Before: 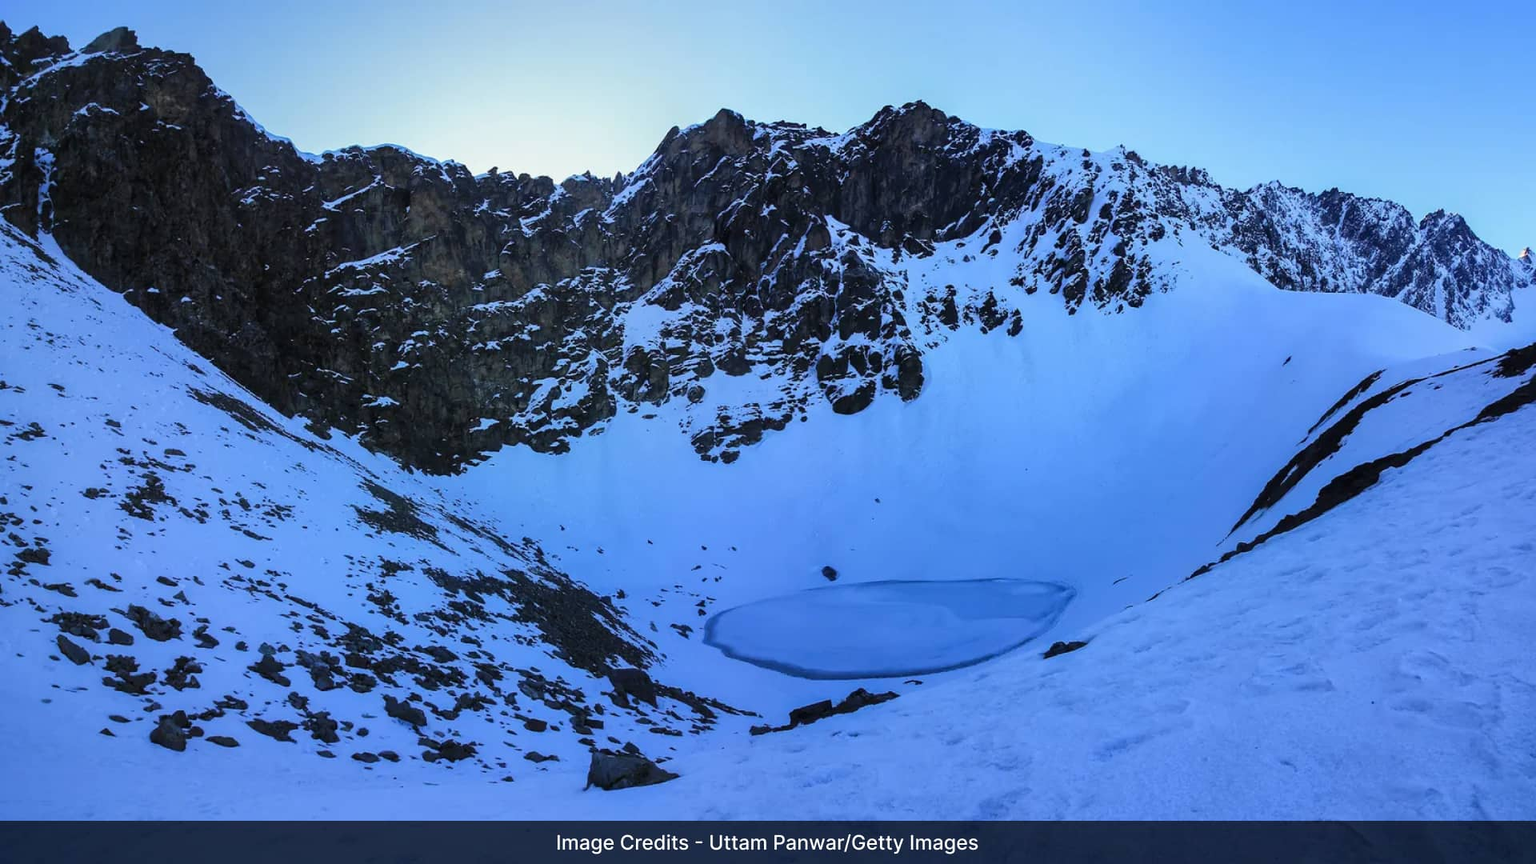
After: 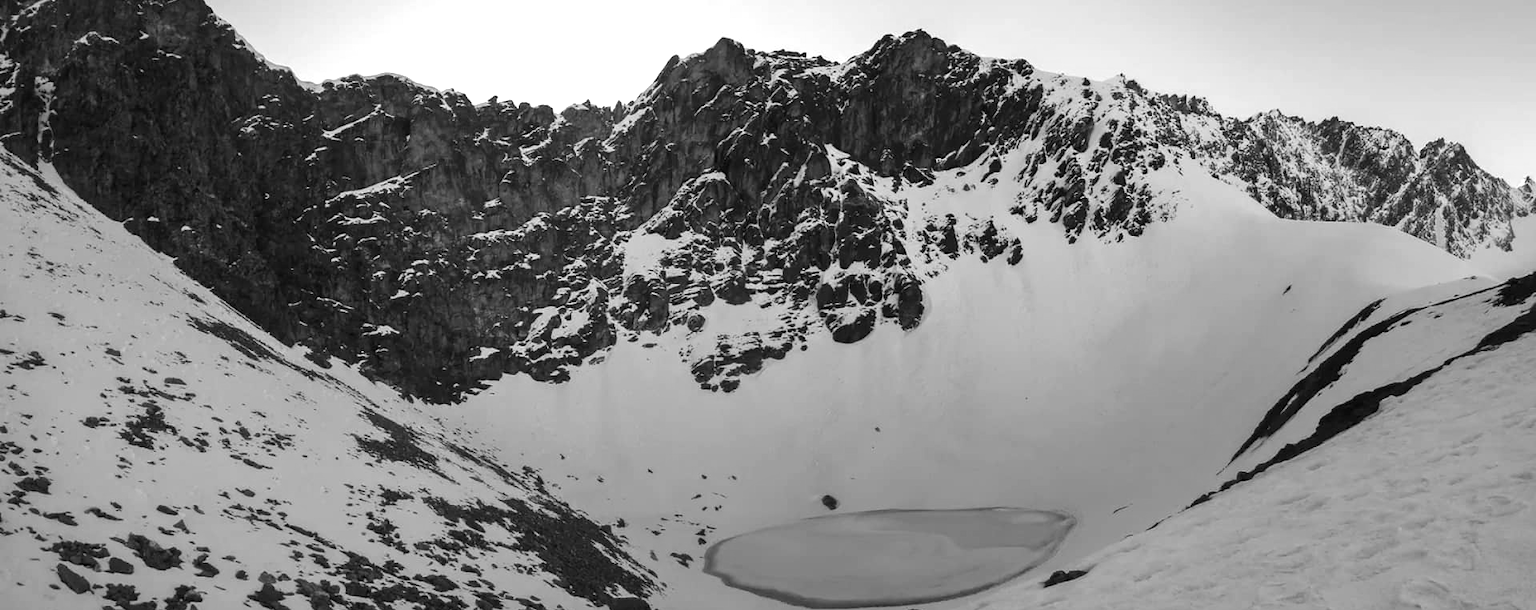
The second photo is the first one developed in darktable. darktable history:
monochrome: size 1
crop and rotate: top 8.293%, bottom 20.996%
exposure: exposure 0.648 EV, compensate highlight preservation false
